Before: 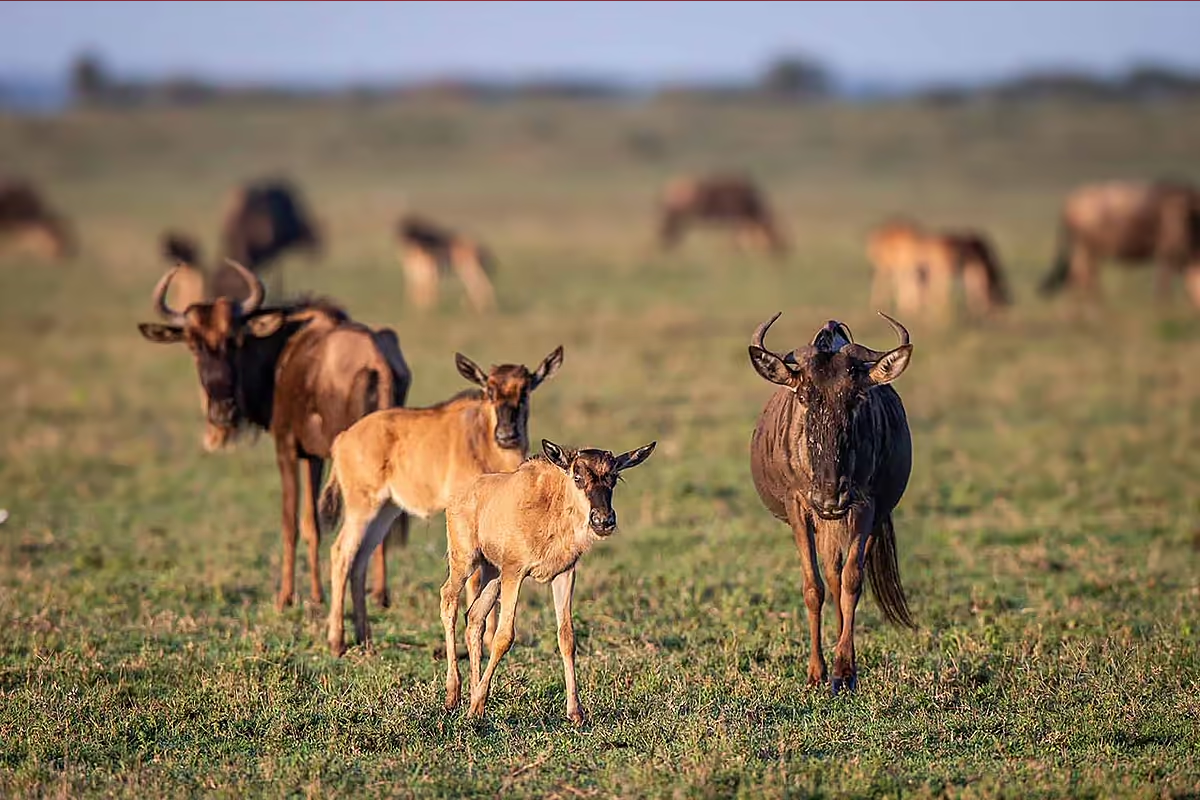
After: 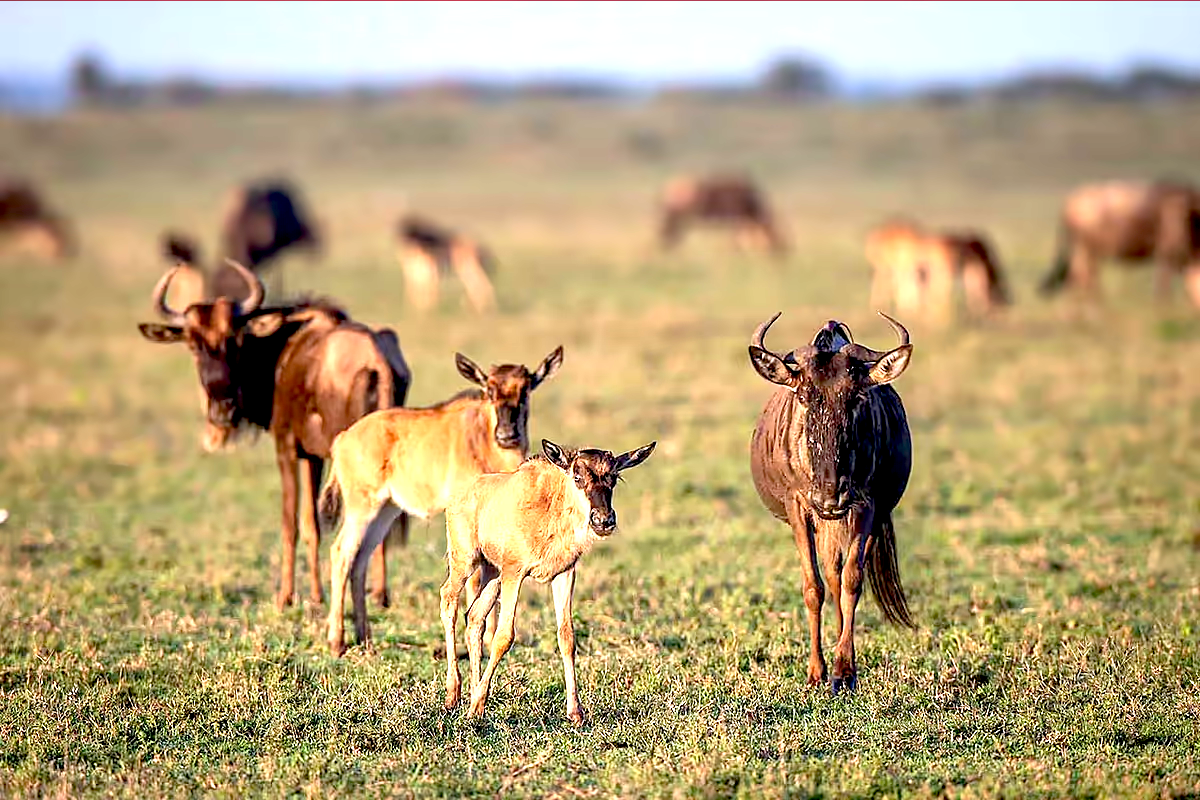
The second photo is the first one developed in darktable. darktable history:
exposure: black level correction 0.011, exposure 1.088 EV, compensate exposure bias true, compensate highlight preservation false
